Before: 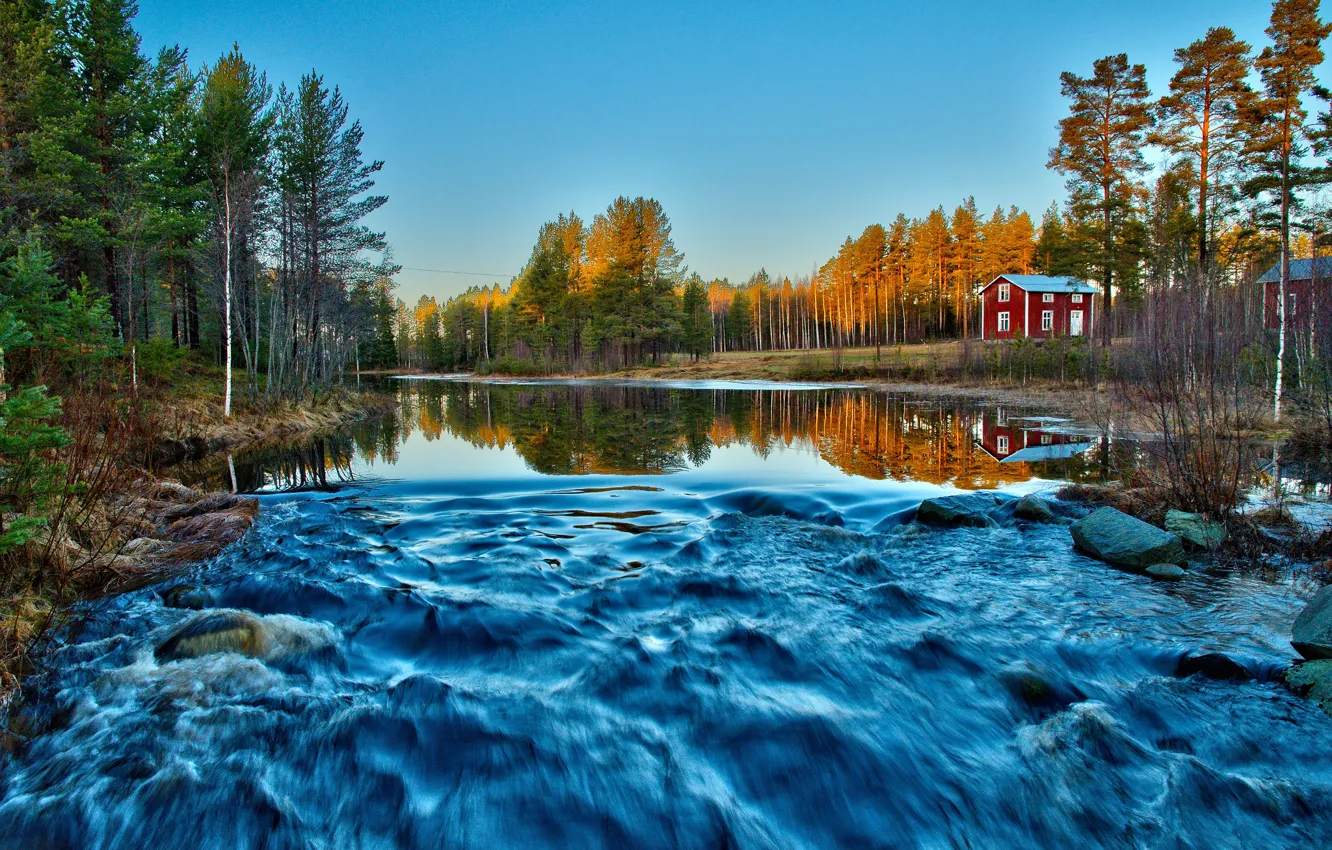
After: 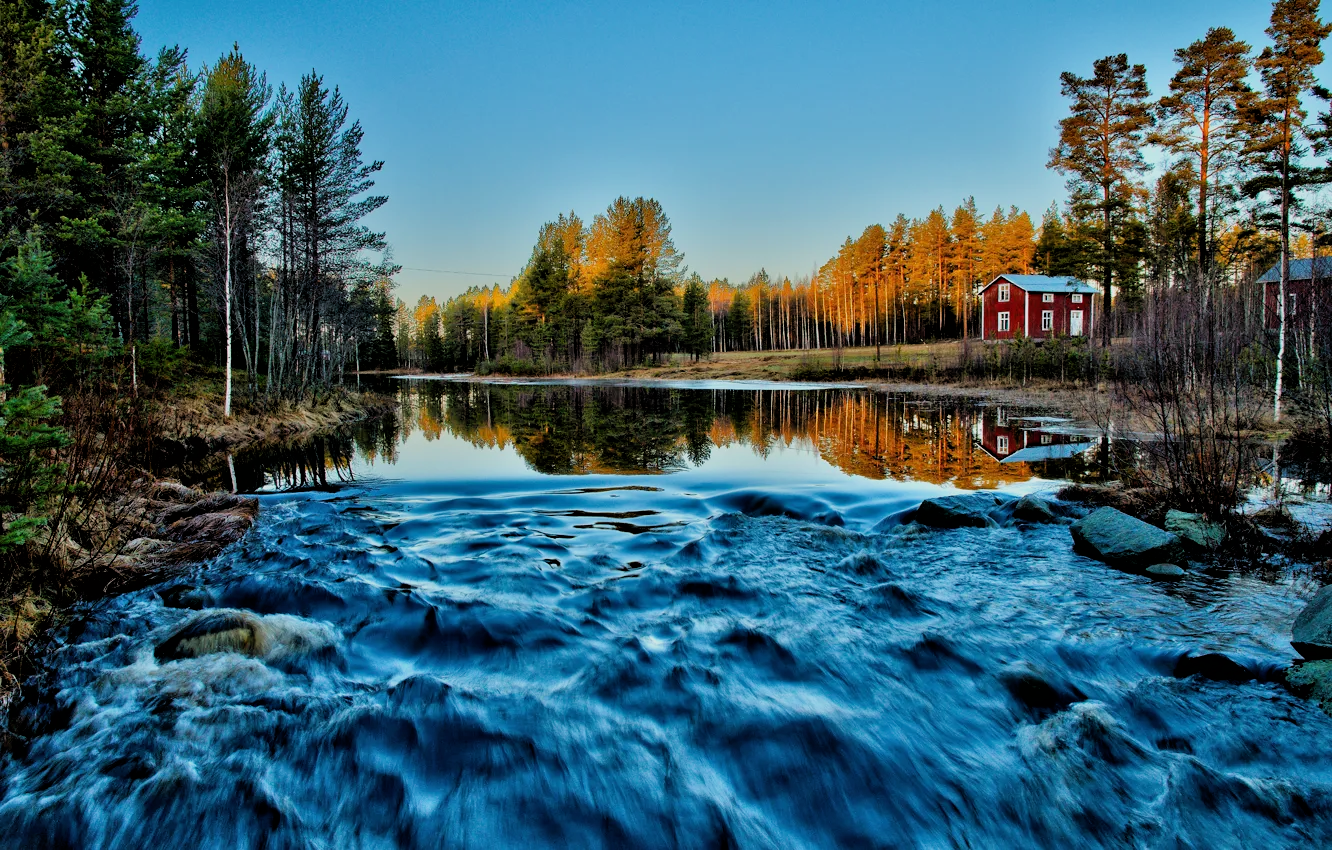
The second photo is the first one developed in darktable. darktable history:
filmic rgb: black relative exposure -3.87 EV, white relative exposure 3.48 EV, hardness 2.59, contrast 1.104
